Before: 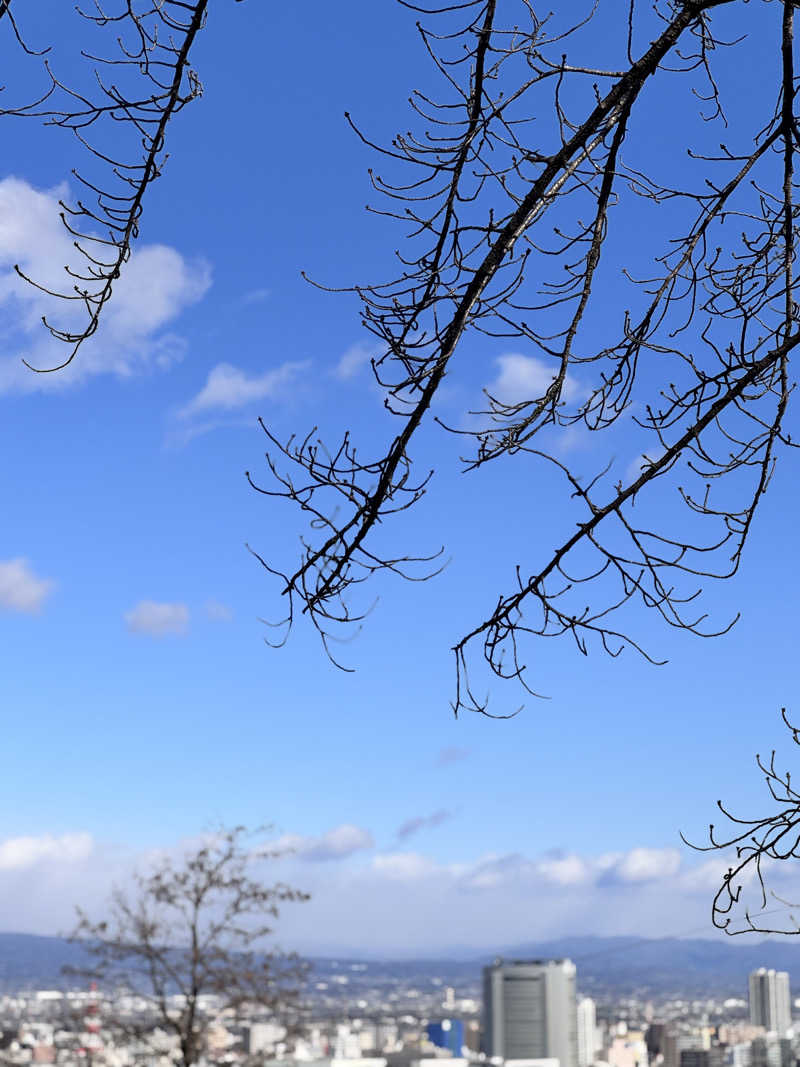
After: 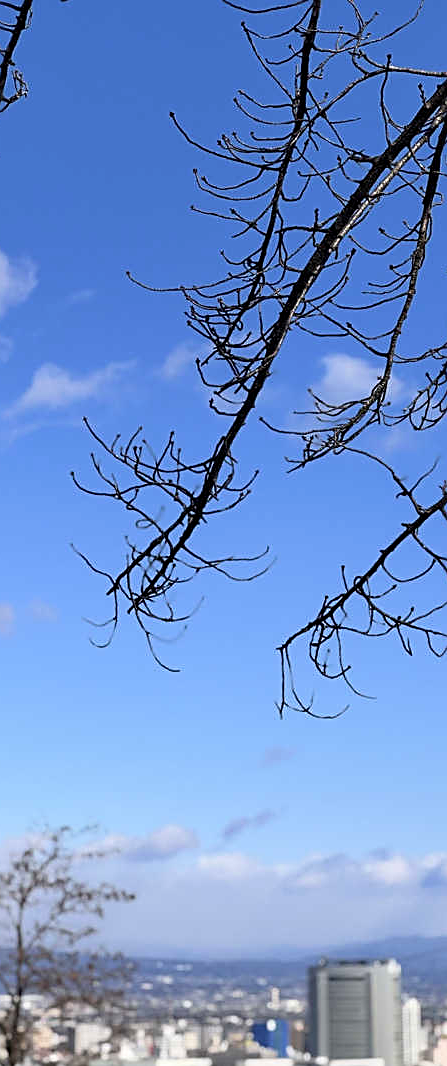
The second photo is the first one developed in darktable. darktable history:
velvia: strength 15.04%
sharpen: on, module defaults
crop: left 21.984%, right 22.046%, bottom 0.001%
